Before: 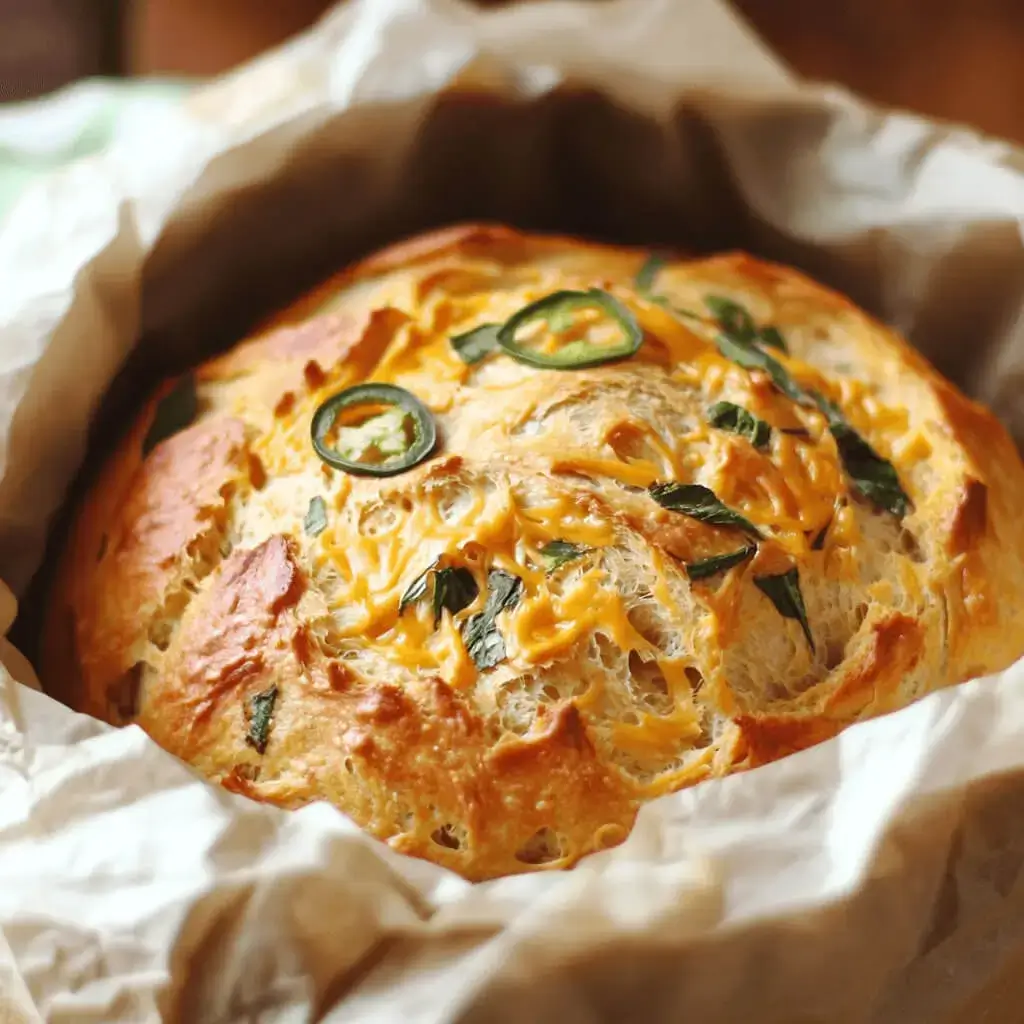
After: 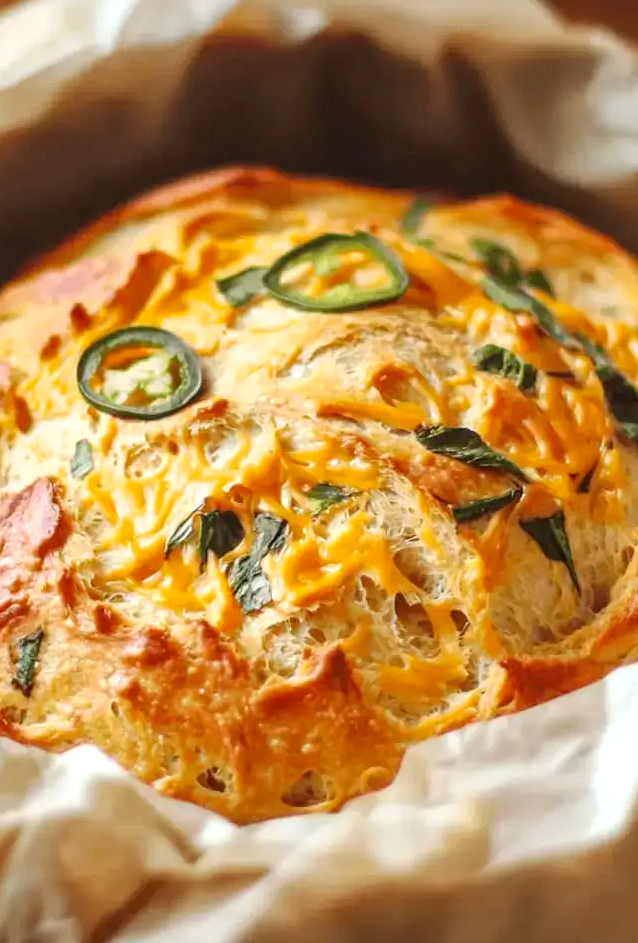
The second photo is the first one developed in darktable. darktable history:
crop and rotate: left 22.918%, top 5.629%, right 14.711%, bottom 2.247%
local contrast: on, module defaults
contrast brightness saturation: brightness 0.09, saturation 0.19
